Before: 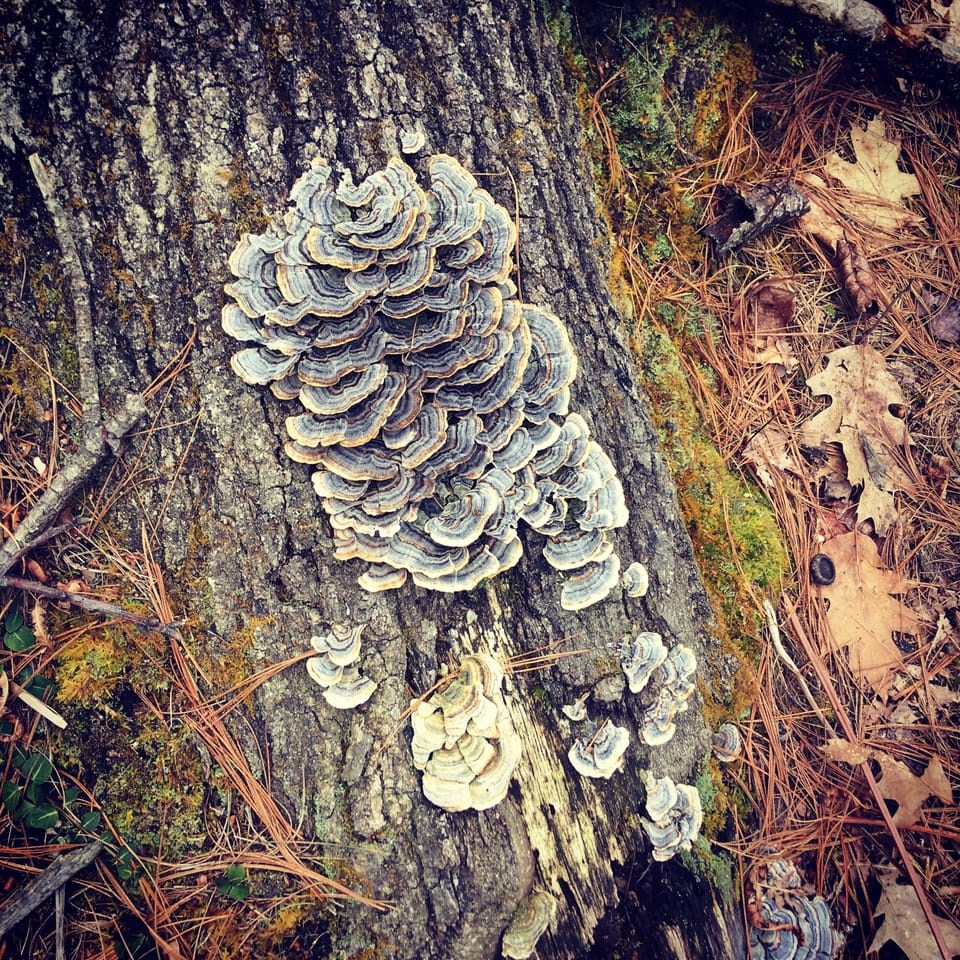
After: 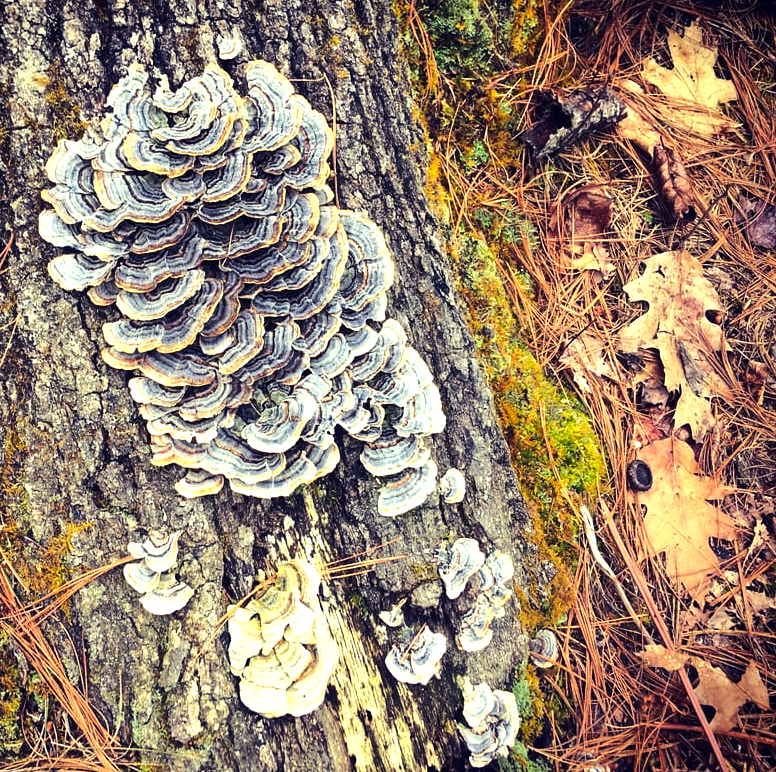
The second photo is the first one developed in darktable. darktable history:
color balance rgb: perceptual saturation grading › global saturation 0.003%, perceptual brilliance grading › highlights 17.57%, perceptual brilliance grading › mid-tones 31.994%, perceptual brilliance grading › shadows -31.47%, global vibrance 39.533%
crop: left 19.148%, top 9.815%, right 0.001%, bottom 9.724%
